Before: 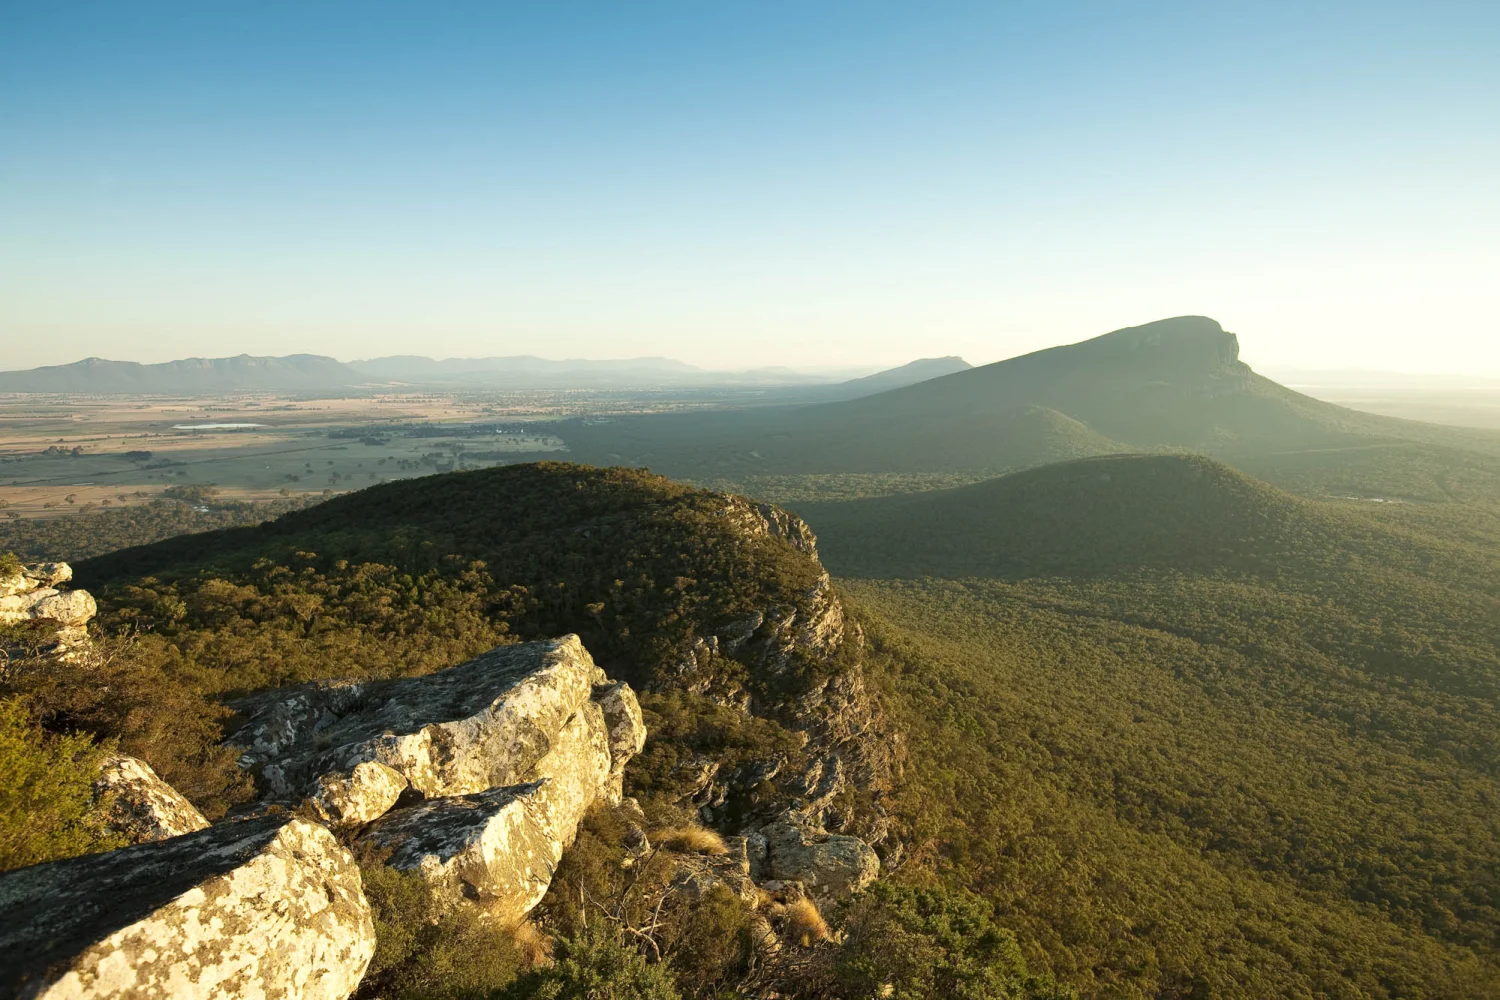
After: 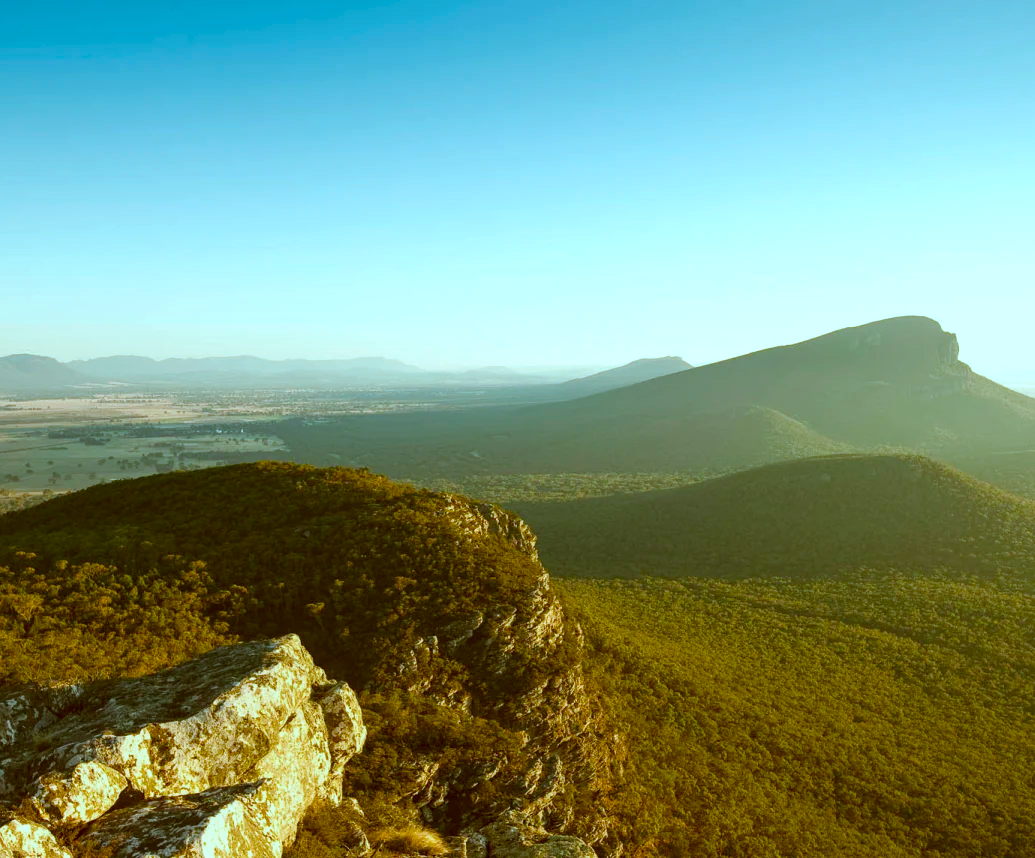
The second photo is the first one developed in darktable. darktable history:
crop: left 18.695%, right 12.254%, bottom 14.11%
local contrast: detail 109%
color balance rgb: perceptual saturation grading › global saturation 54.897%, perceptual saturation grading › highlights -50.427%, perceptual saturation grading › mid-tones 39.542%, perceptual saturation grading › shadows 31.174%, global vibrance 11.398%, contrast 4.797%
color correction: highlights a* -14.52, highlights b* -16.13, shadows a* 10.24, shadows b* 29.1
